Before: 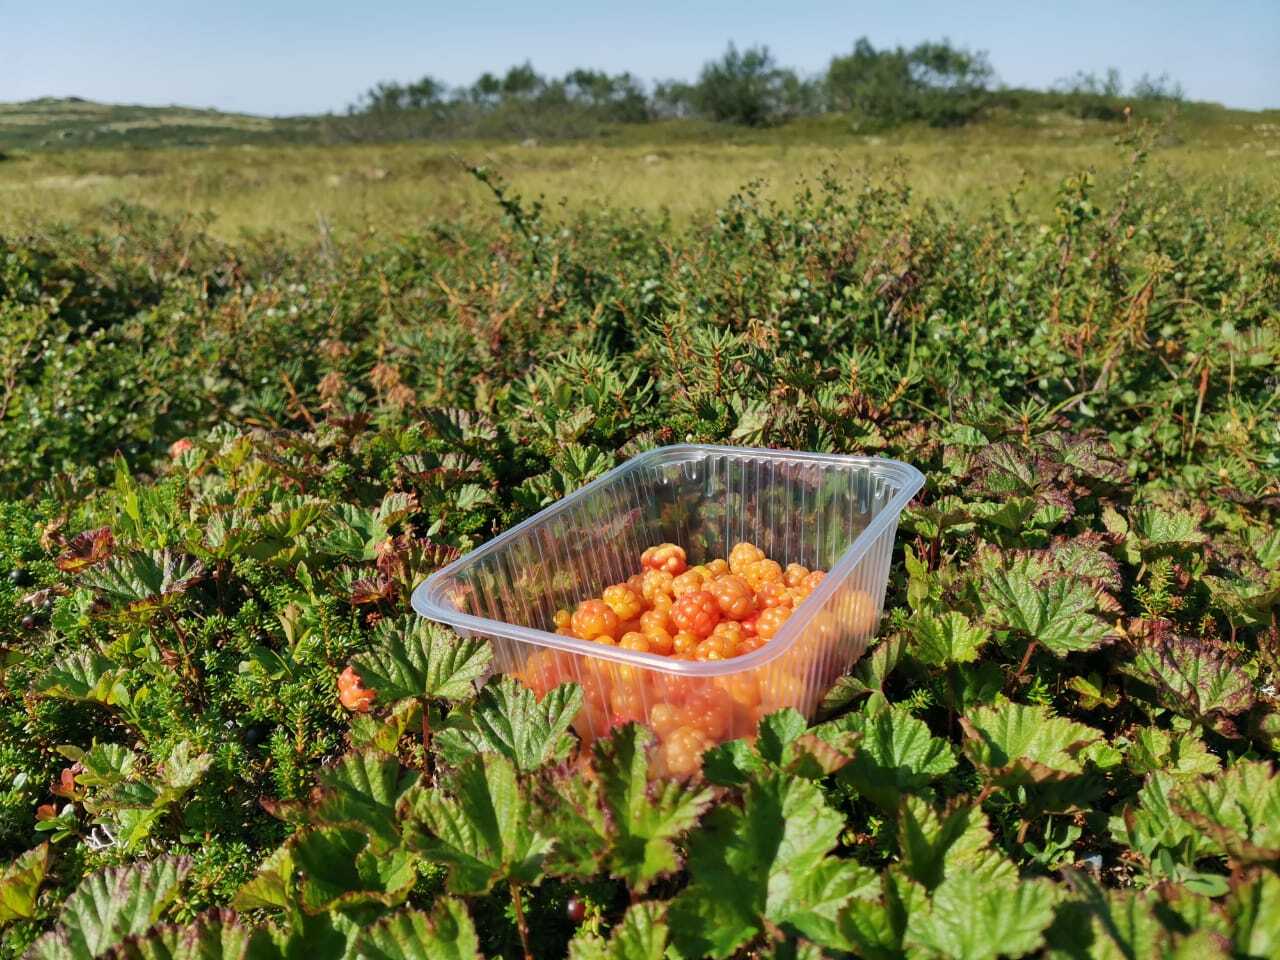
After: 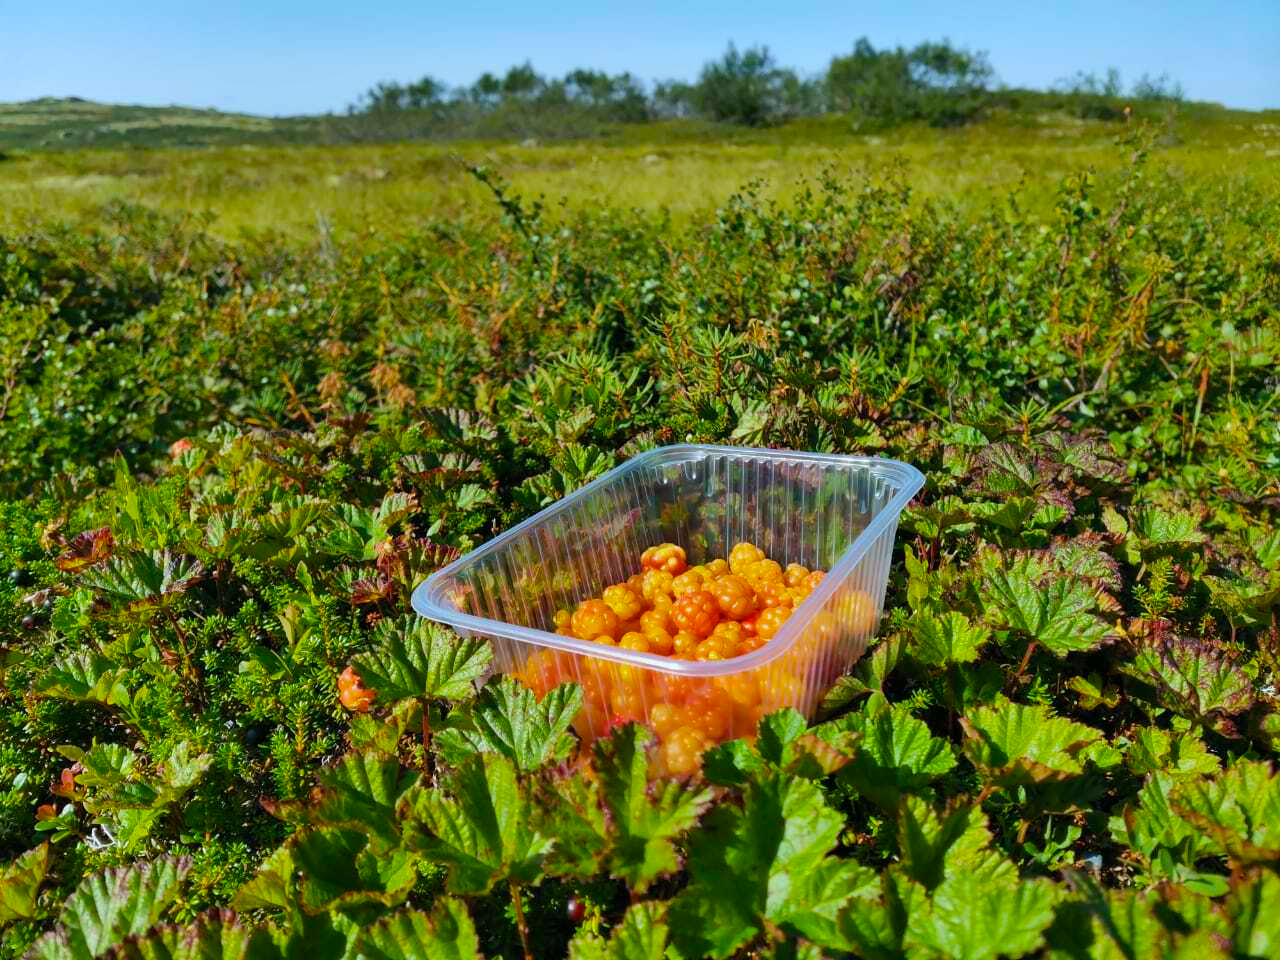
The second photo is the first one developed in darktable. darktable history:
tone equalizer: on, module defaults
color balance rgb: linear chroma grading › global chroma 15%, perceptual saturation grading › global saturation 30%
white balance: red 0.925, blue 1.046
